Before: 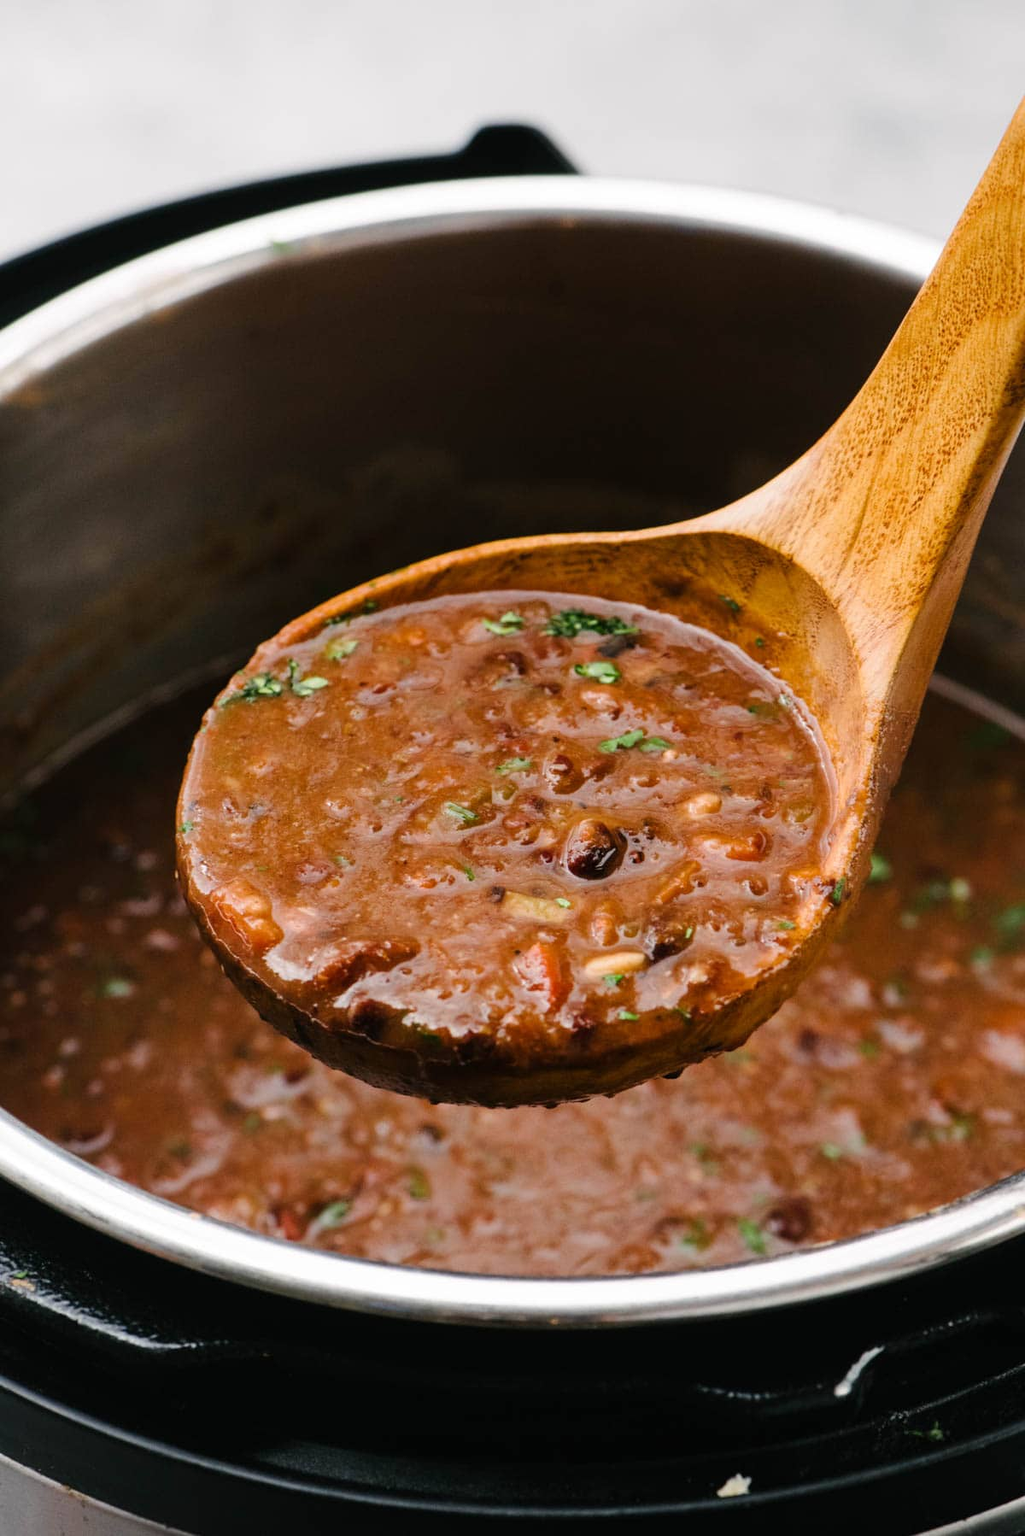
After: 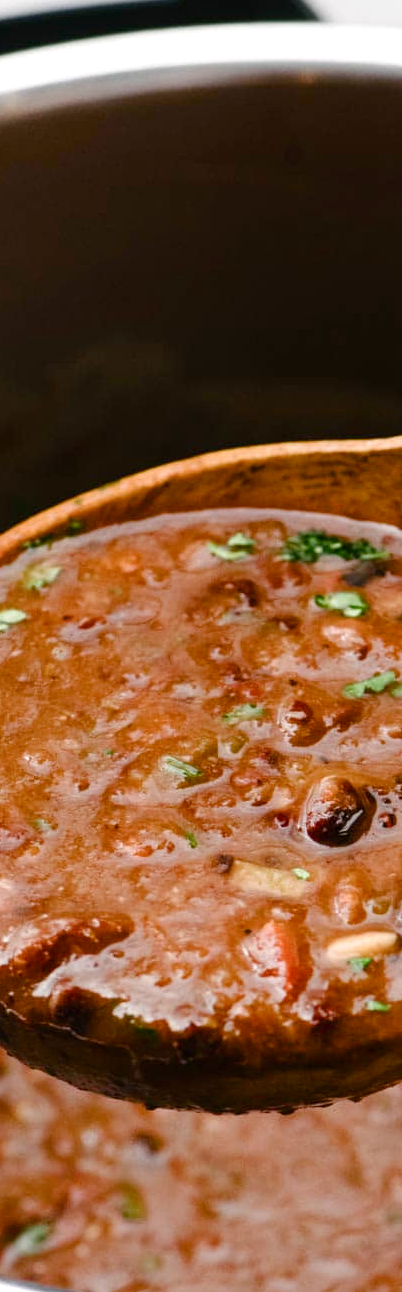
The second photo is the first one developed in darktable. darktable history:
exposure: exposure 0.202 EV, compensate exposure bias true, compensate highlight preservation false
color balance rgb: perceptual saturation grading › global saturation 20%, perceptual saturation grading › highlights -49.637%, perceptual saturation grading › shadows 25.507%
crop and rotate: left 29.882%, top 10.287%, right 36.567%, bottom 17.841%
